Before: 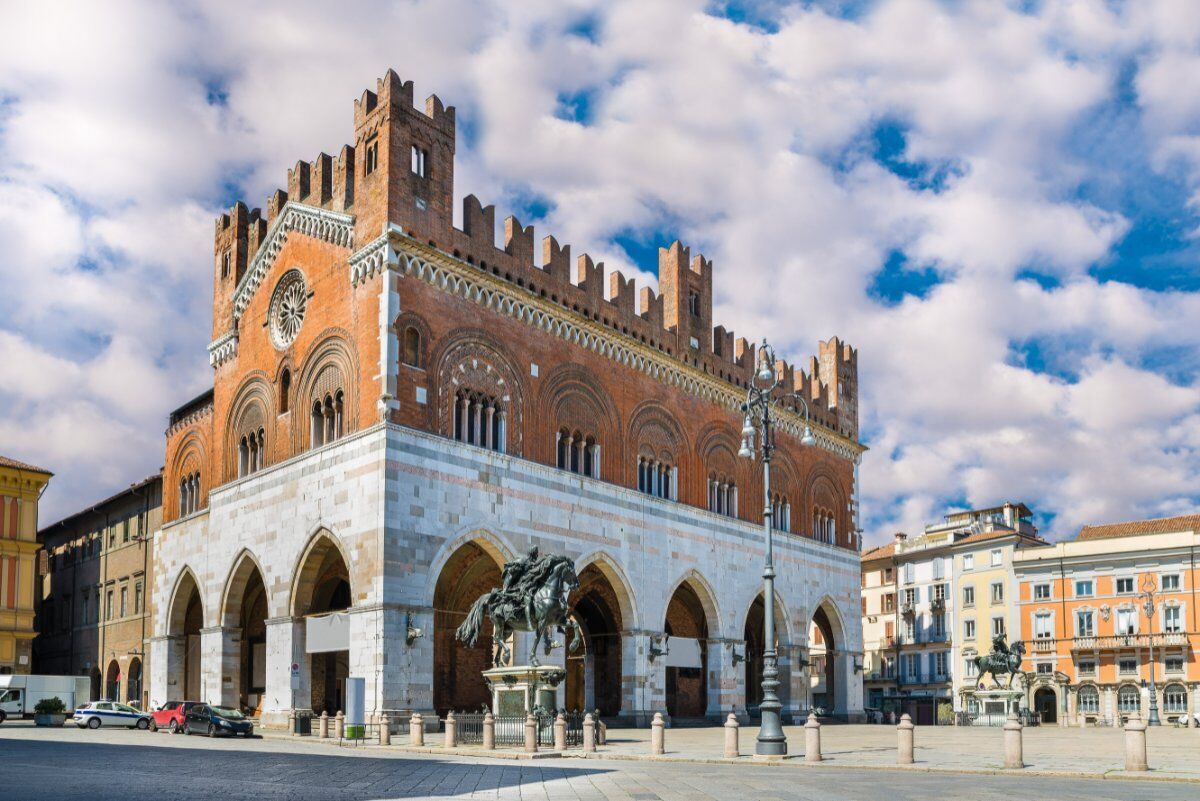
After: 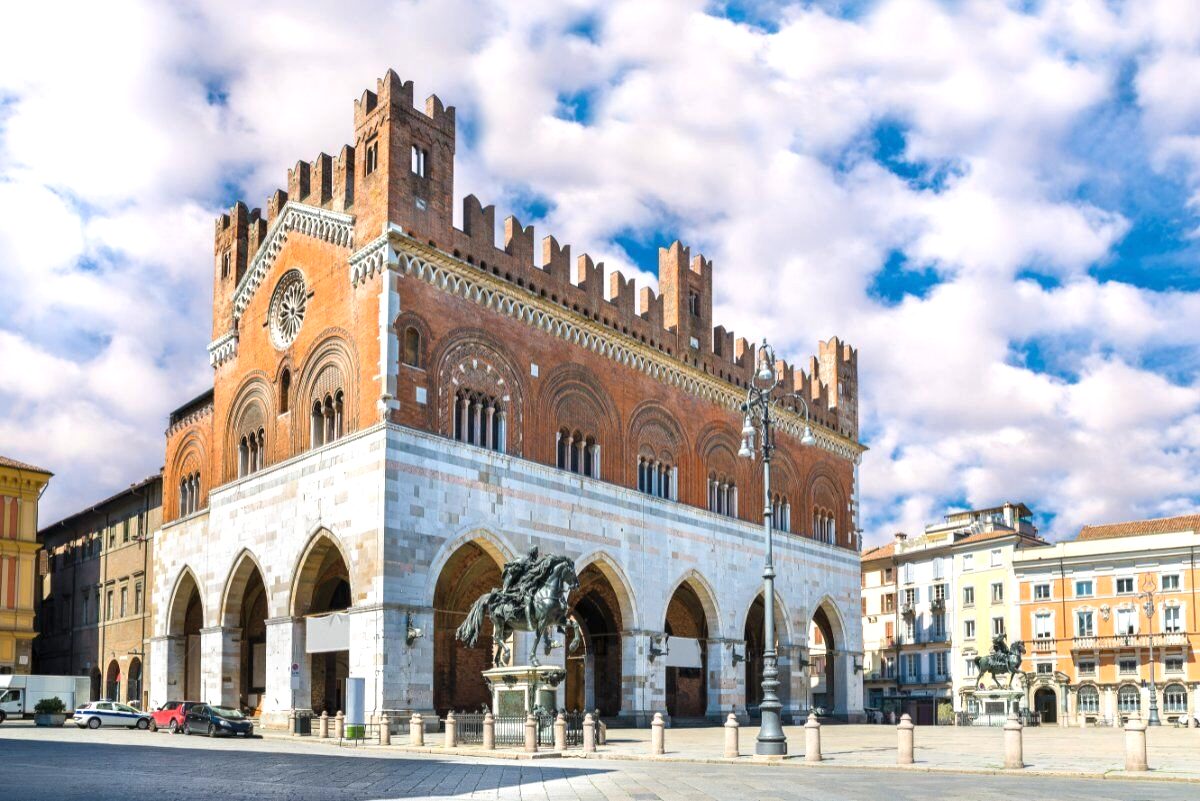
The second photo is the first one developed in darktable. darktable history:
exposure: exposure 0.496 EV, compensate highlight preservation false
